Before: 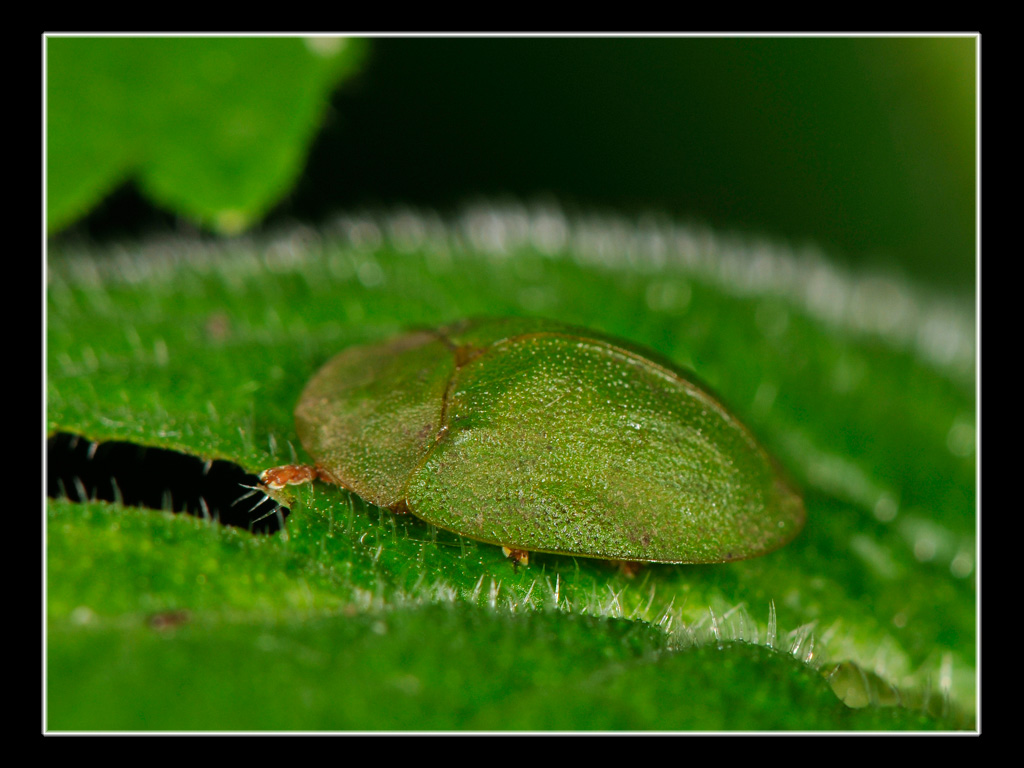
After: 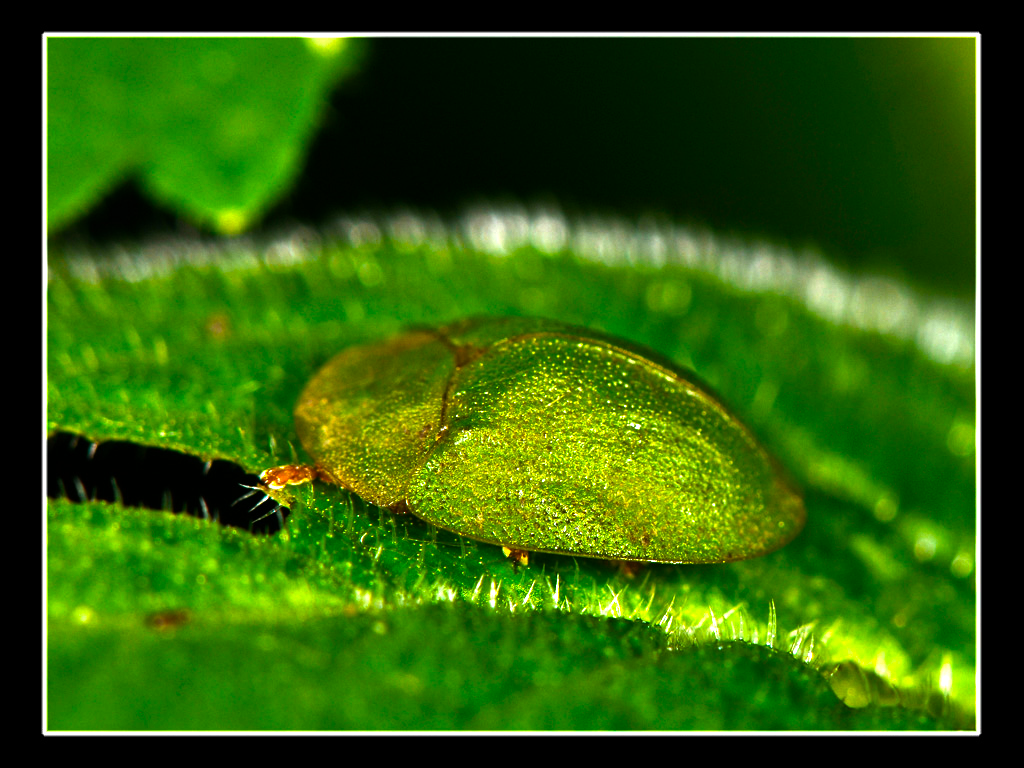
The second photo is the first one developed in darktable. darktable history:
color balance rgb: power › hue 214.48°, linear chroma grading › global chroma 15.207%, perceptual saturation grading › global saturation 30.09%, perceptual brilliance grading › highlights 74.585%, perceptual brilliance grading › shadows -30.381%, global vibrance 9.718%
